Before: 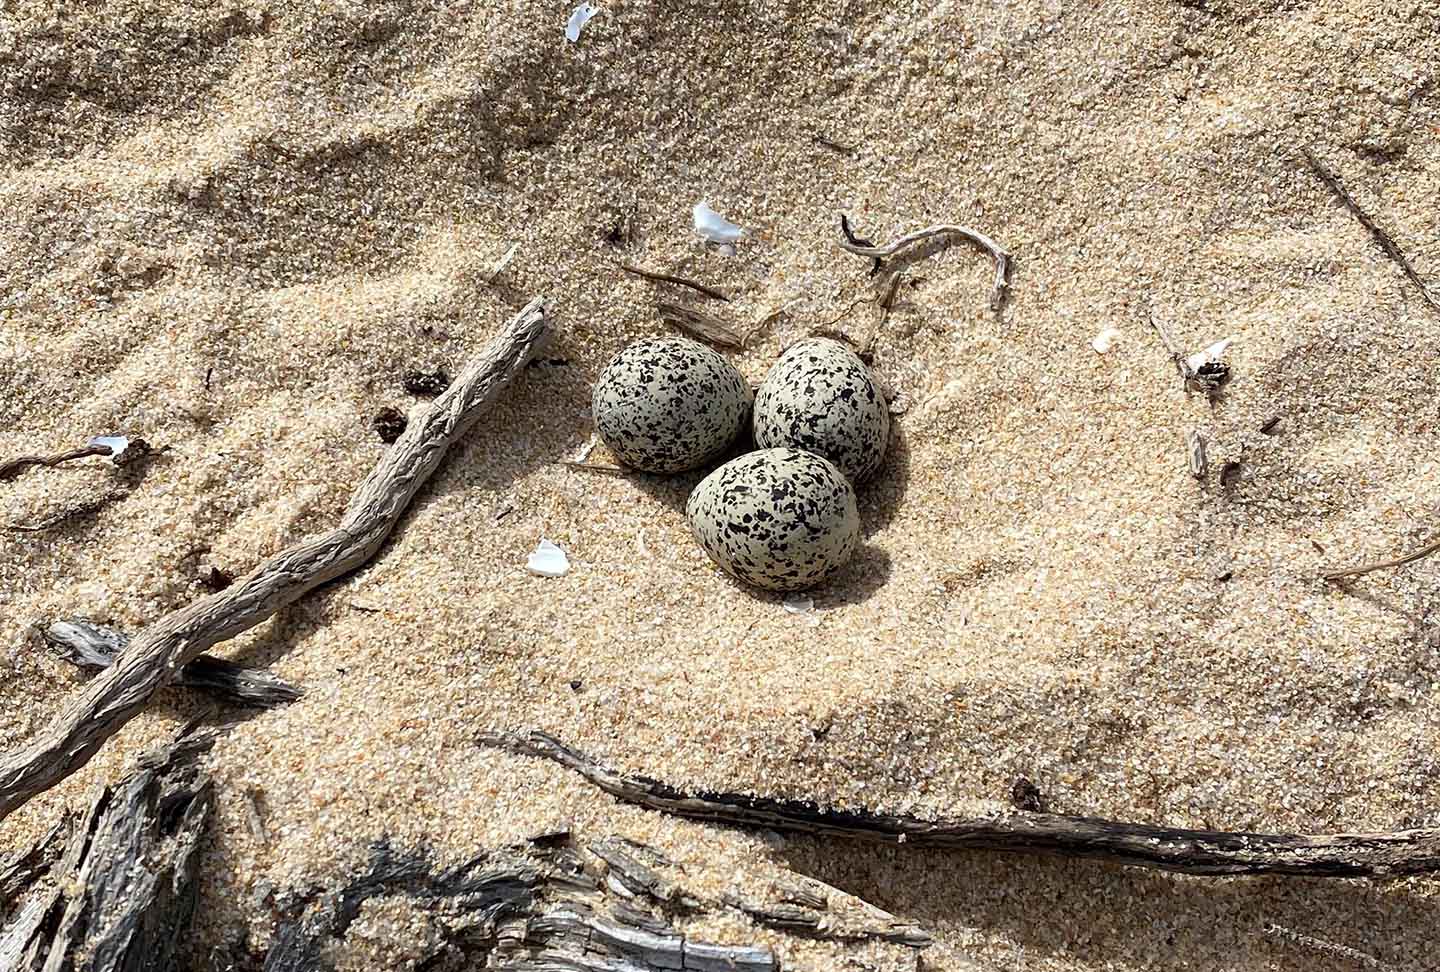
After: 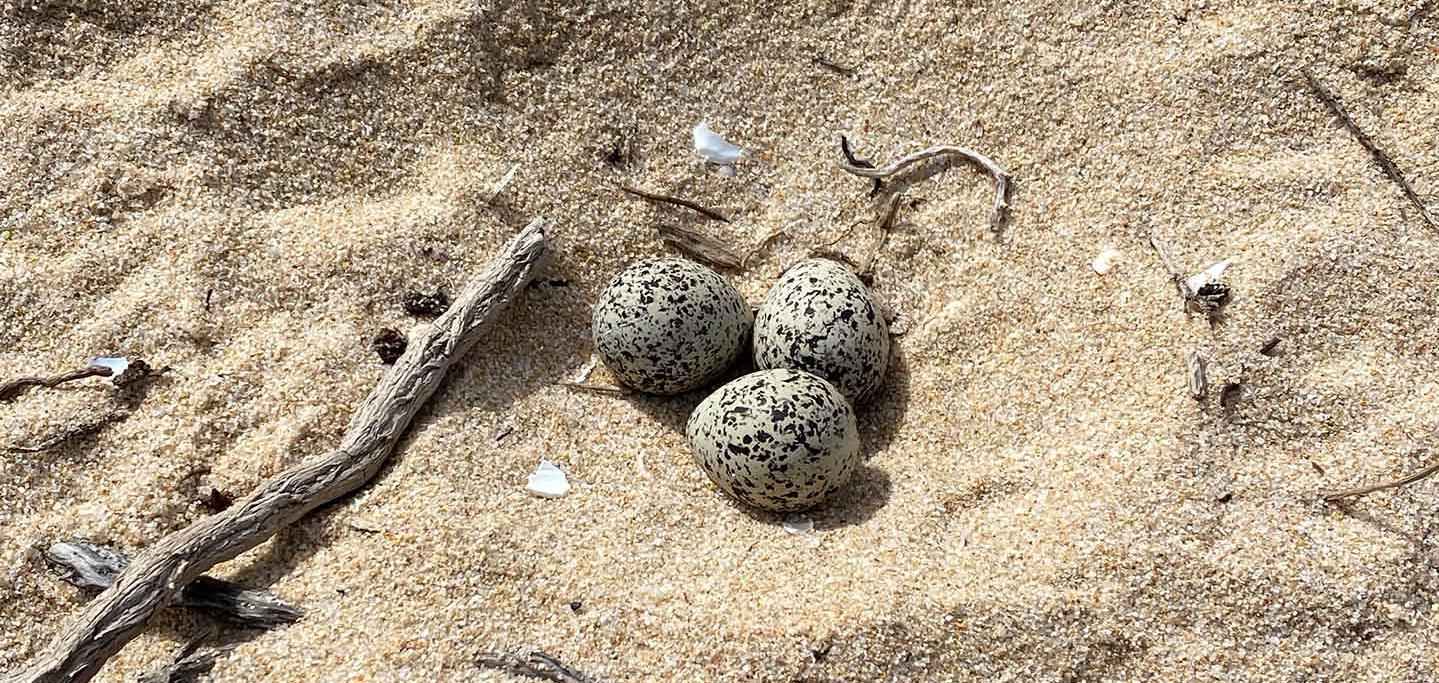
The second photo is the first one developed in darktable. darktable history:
crop and rotate: top 8.151%, bottom 21.513%
